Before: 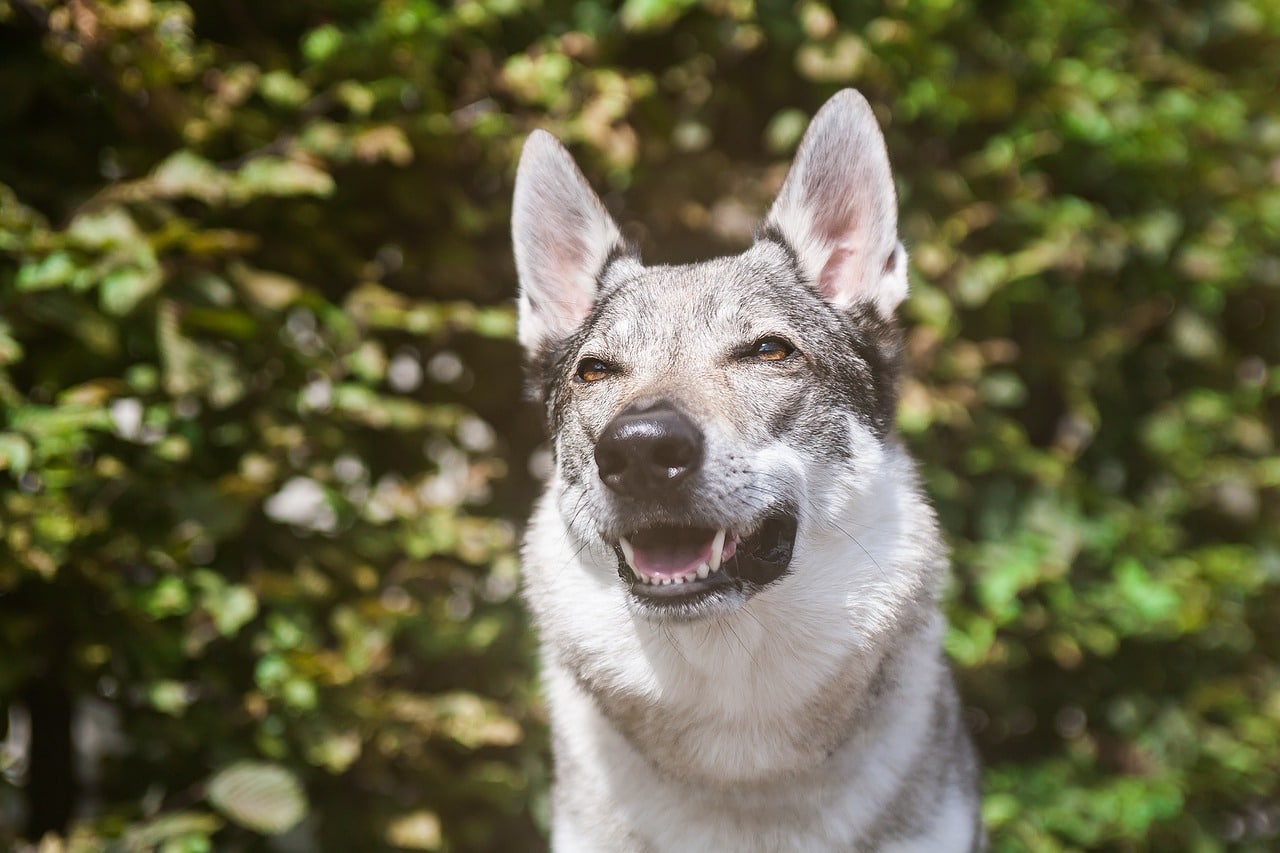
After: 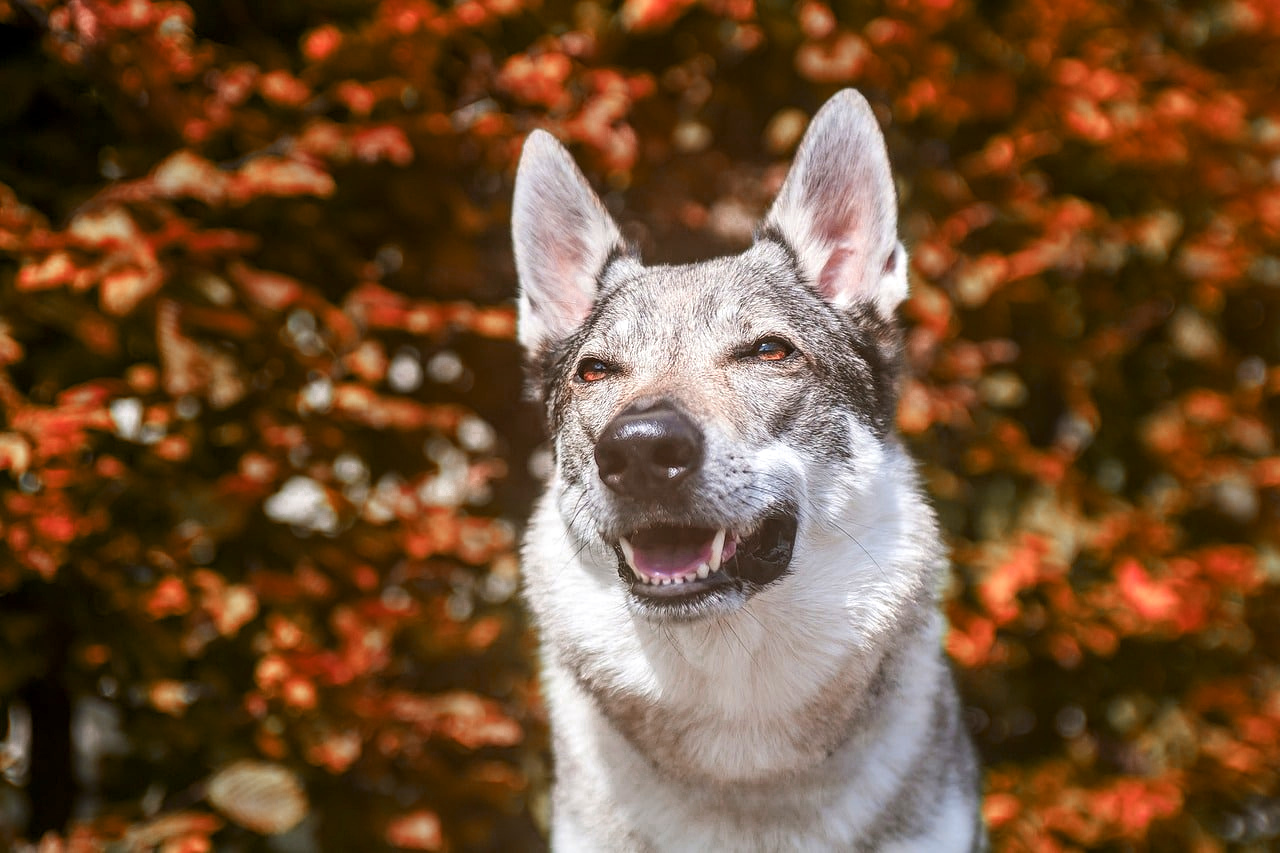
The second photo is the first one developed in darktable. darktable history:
local contrast: detail 130%
color balance rgb: linear chroma grading › global chroma 15%, perceptual saturation grading › global saturation 30%
color zones: curves: ch0 [(0.006, 0.385) (0.143, 0.563) (0.243, 0.321) (0.352, 0.464) (0.516, 0.456) (0.625, 0.5) (0.75, 0.5) (0.875, 0.5)]; ch1 [(0, 0.5) (0.134, 0.504) (0.246, 0.463) (0.421, 0.515) (0.5, 0.56) (0.625, 0.5) (0.75, 0.5) (0.875, 0.5)]; ch2 [(0, 0.5) (0.131, 0.426) (0.307, 0.289) (0.38, 0.188) (0.513, 0.216) (0.625, 0.548) (0.75, 0.468) (0.838, 0.396) (0.971, 0.311)]
